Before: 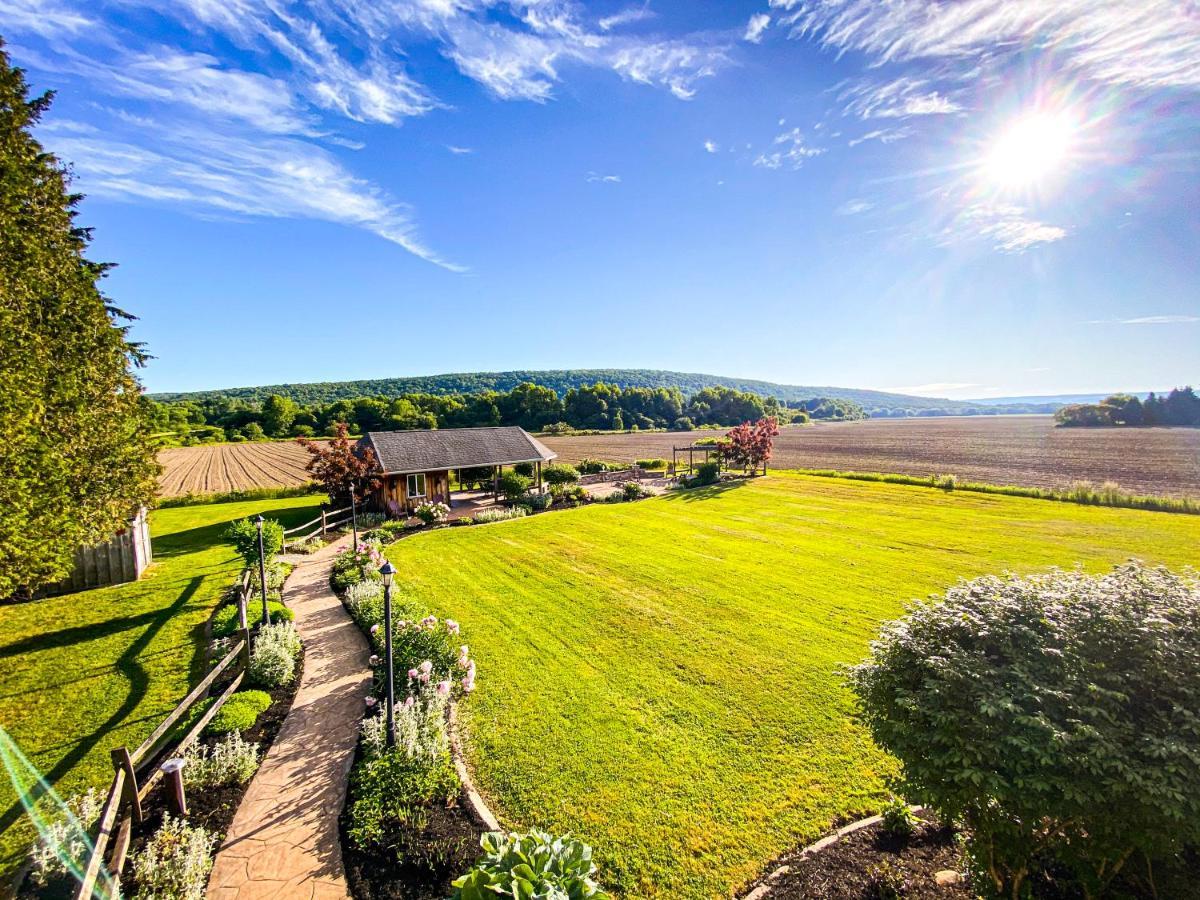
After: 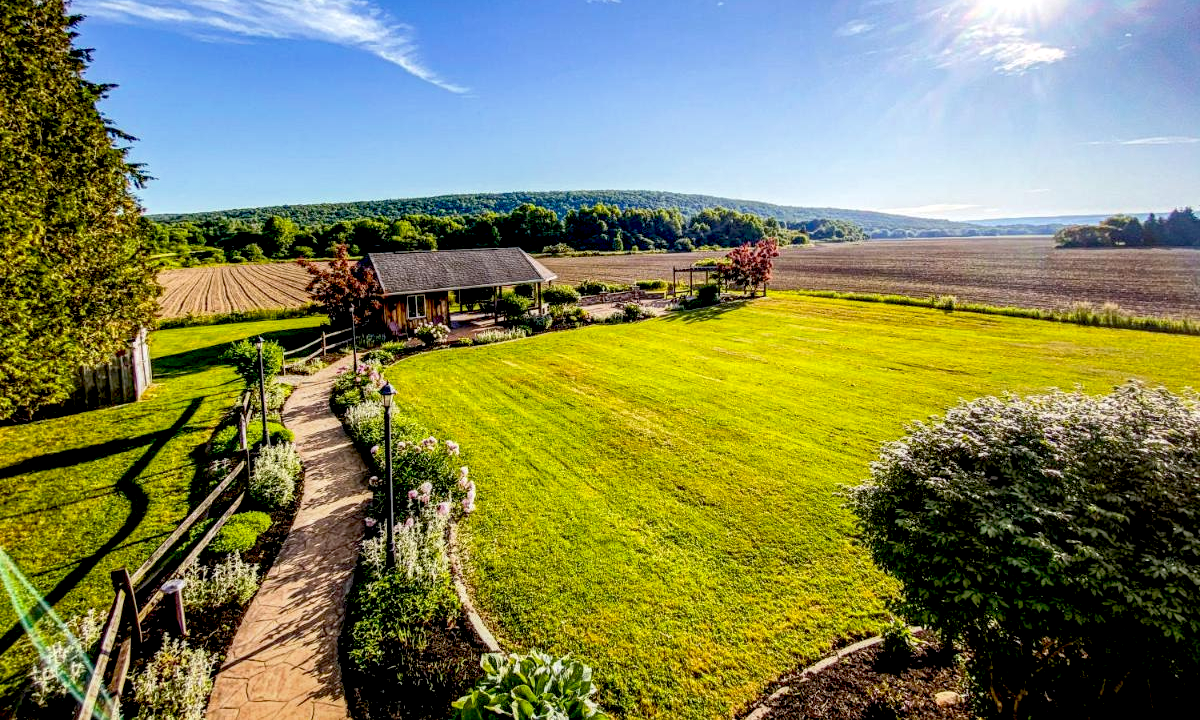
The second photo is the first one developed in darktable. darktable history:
exposure: black level correction 0.029, exposure -0.073 EV, compensate highlight preservation false
local contrast: highlights 35%, detail 135%
crop and rotate: top 19.998%
